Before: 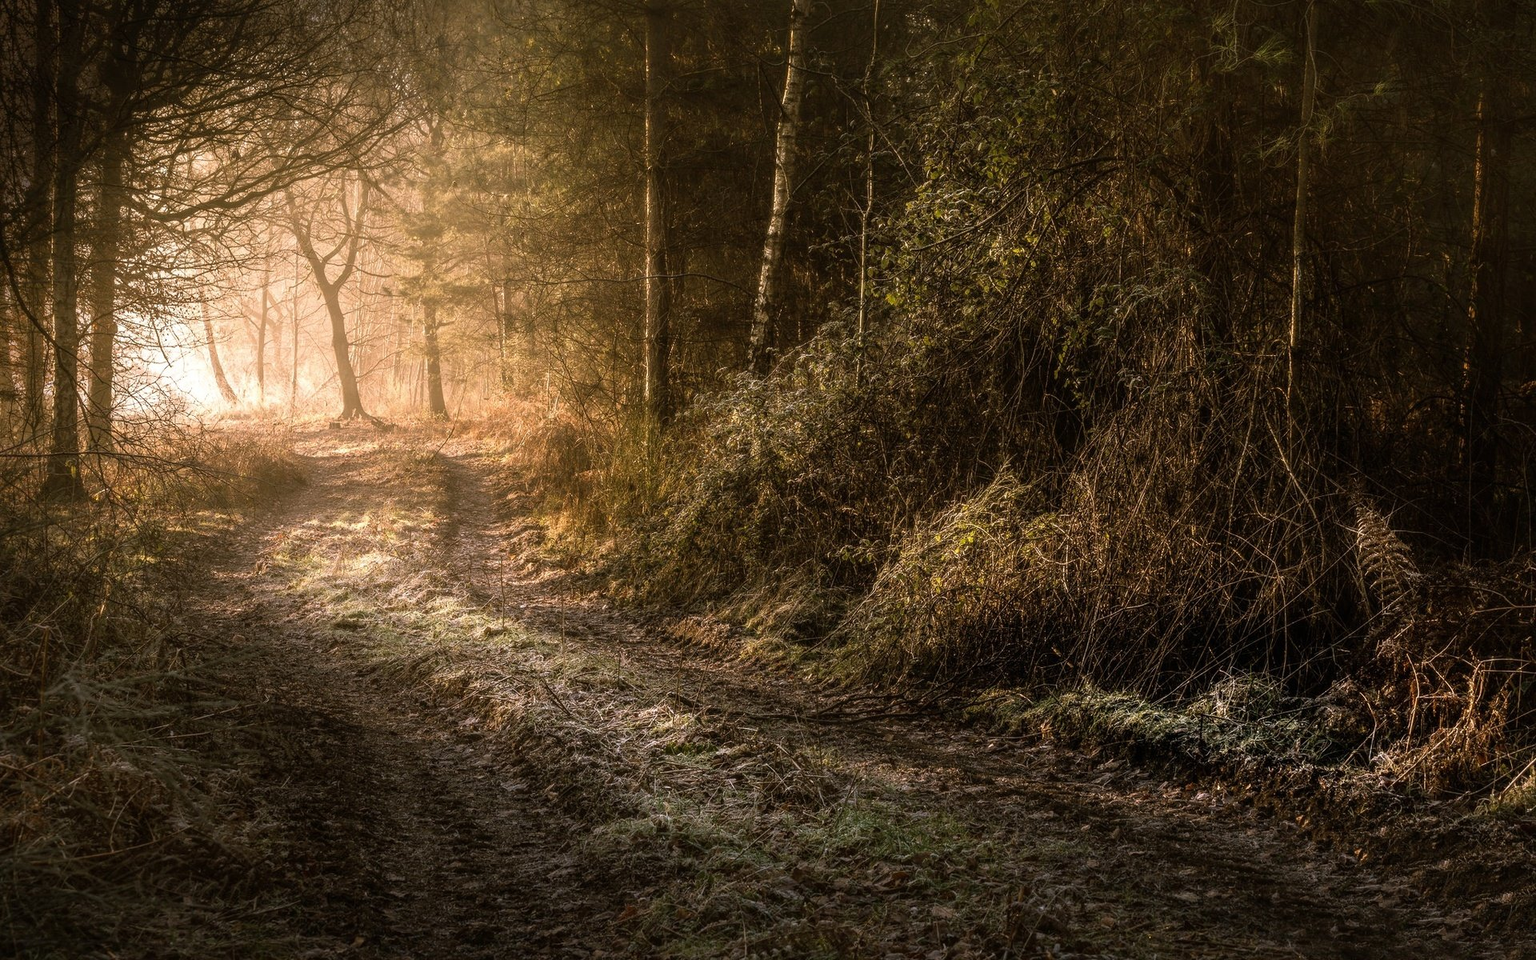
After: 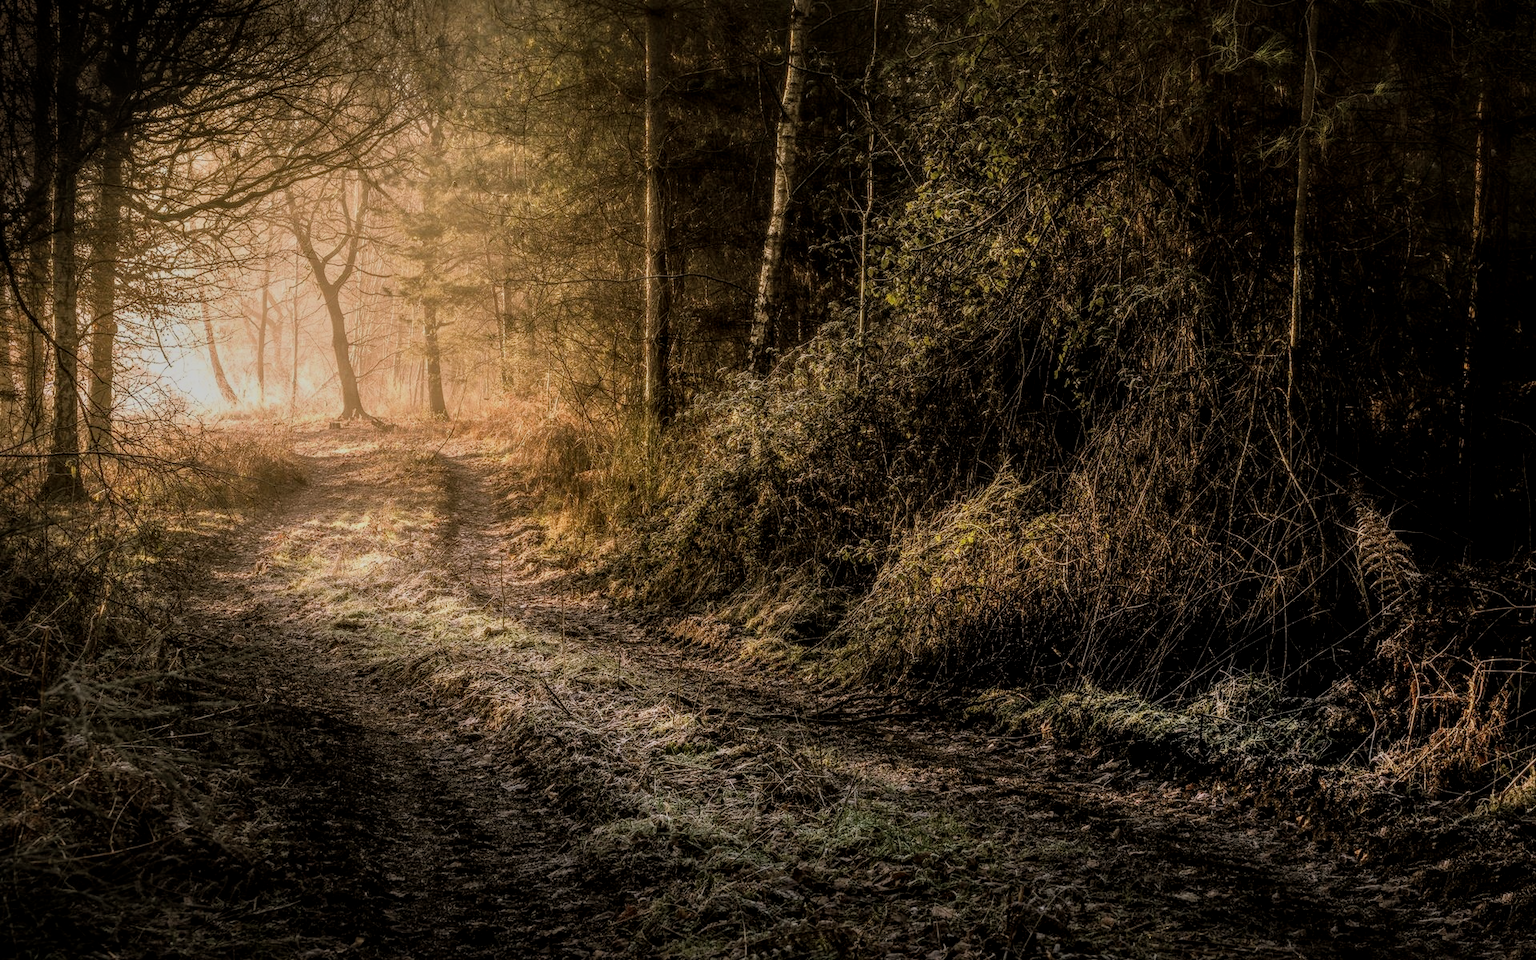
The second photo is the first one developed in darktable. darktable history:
local contrast: highlights 0%, shadows 0%, detail 133%
filmic rgb: black relative exposure -7.15 EV, white relative exposure 5.36 EV, hardness 3.02, color science v6 (2022)
